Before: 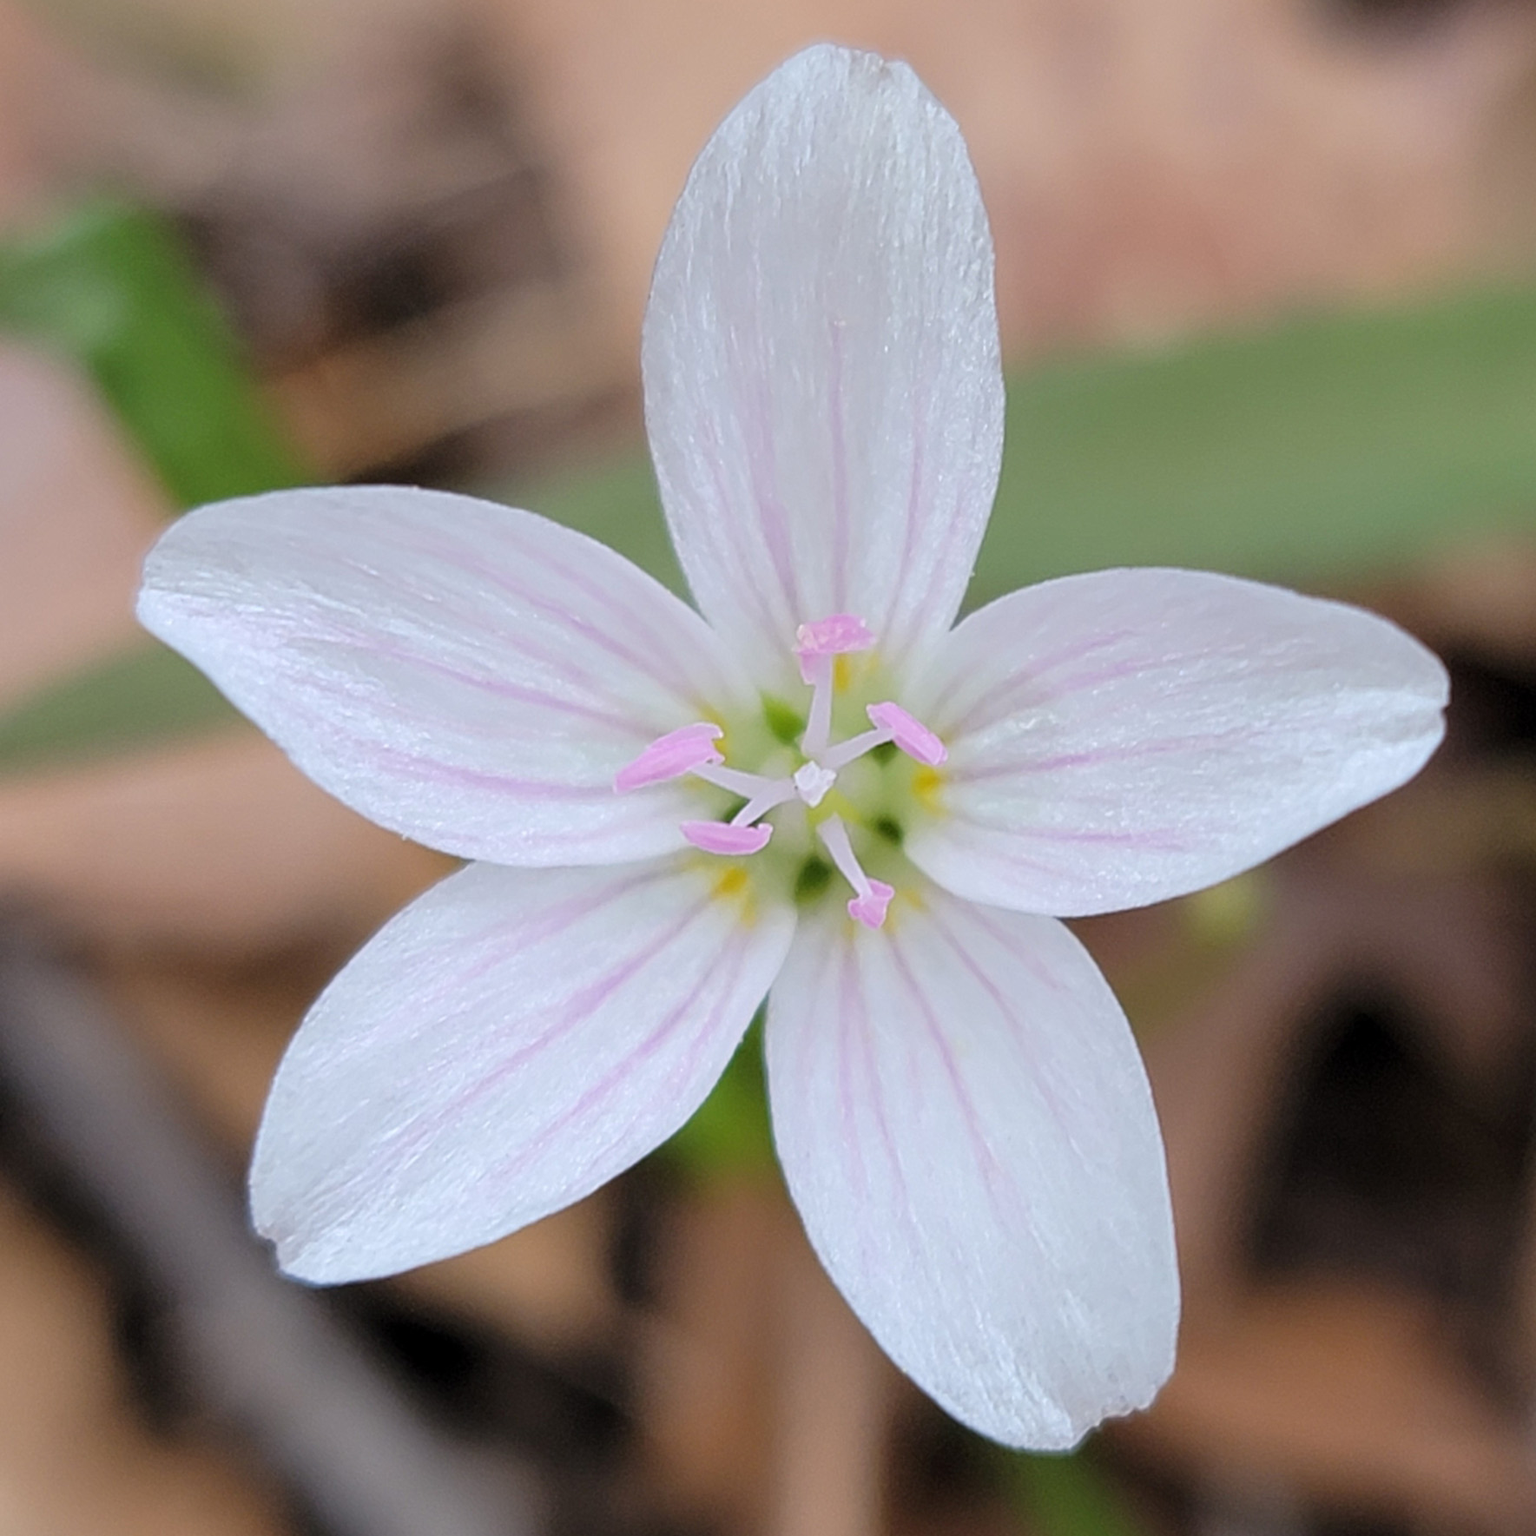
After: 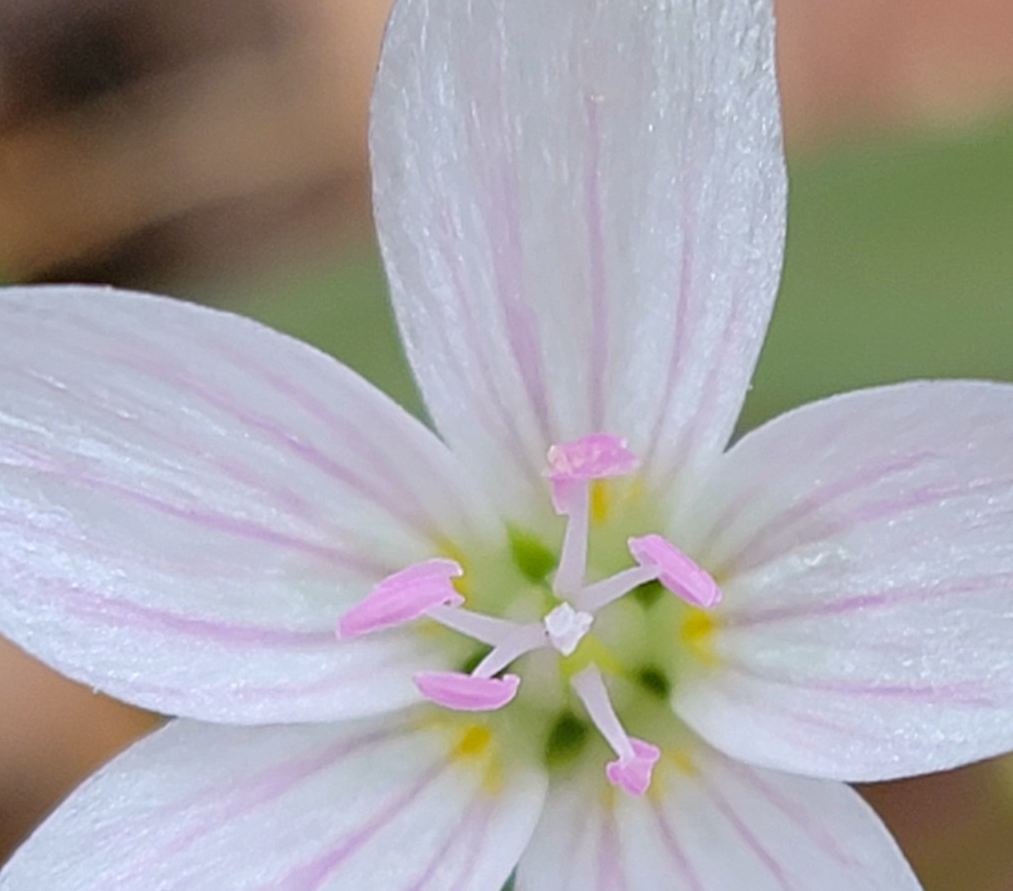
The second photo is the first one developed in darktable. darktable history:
haze removal: adaptive false
crop: left 20.956%, top 15.509%, right 21.776%, bottom 33.69%
